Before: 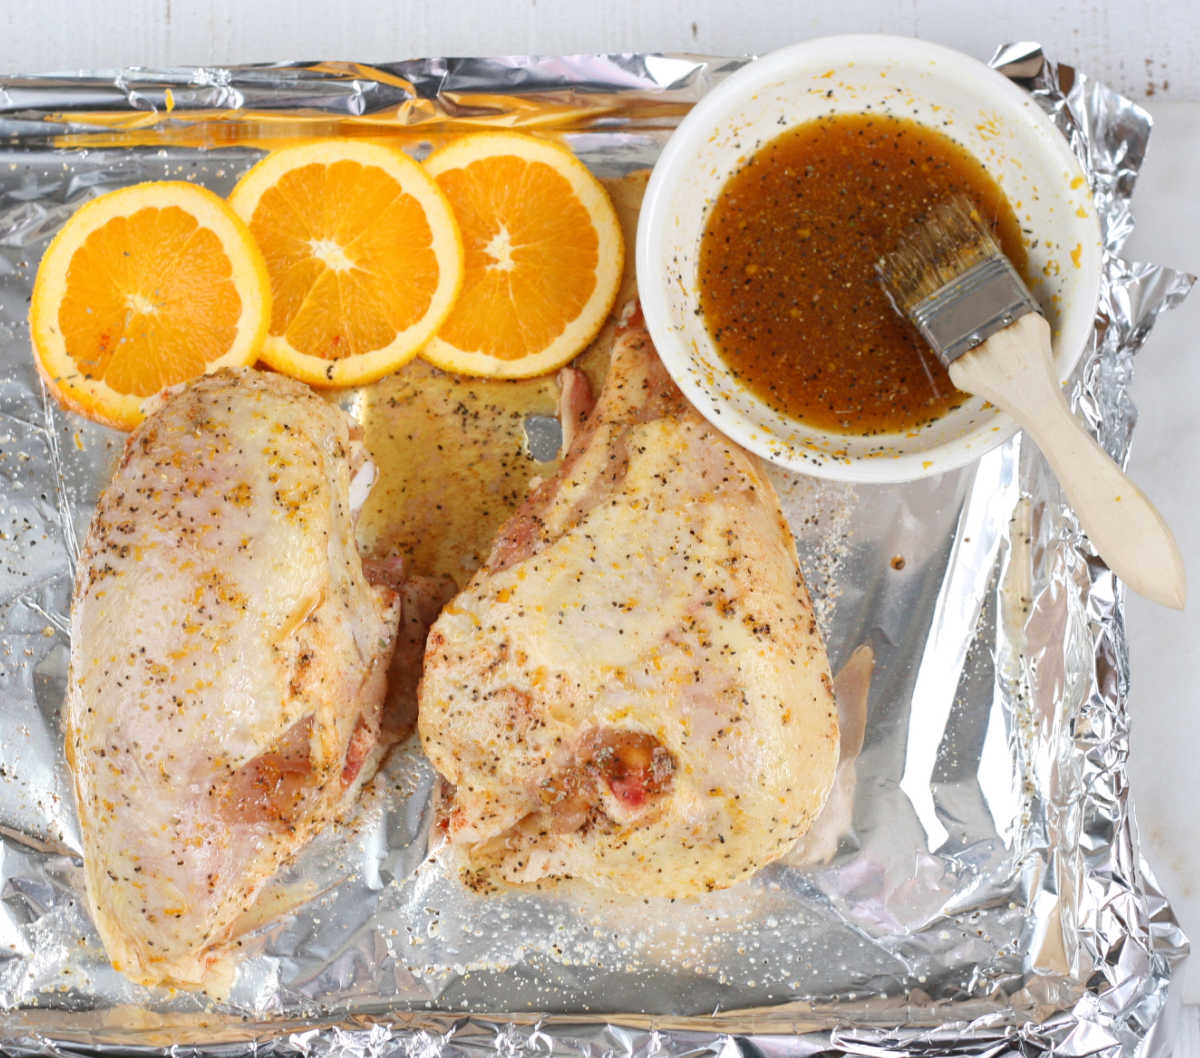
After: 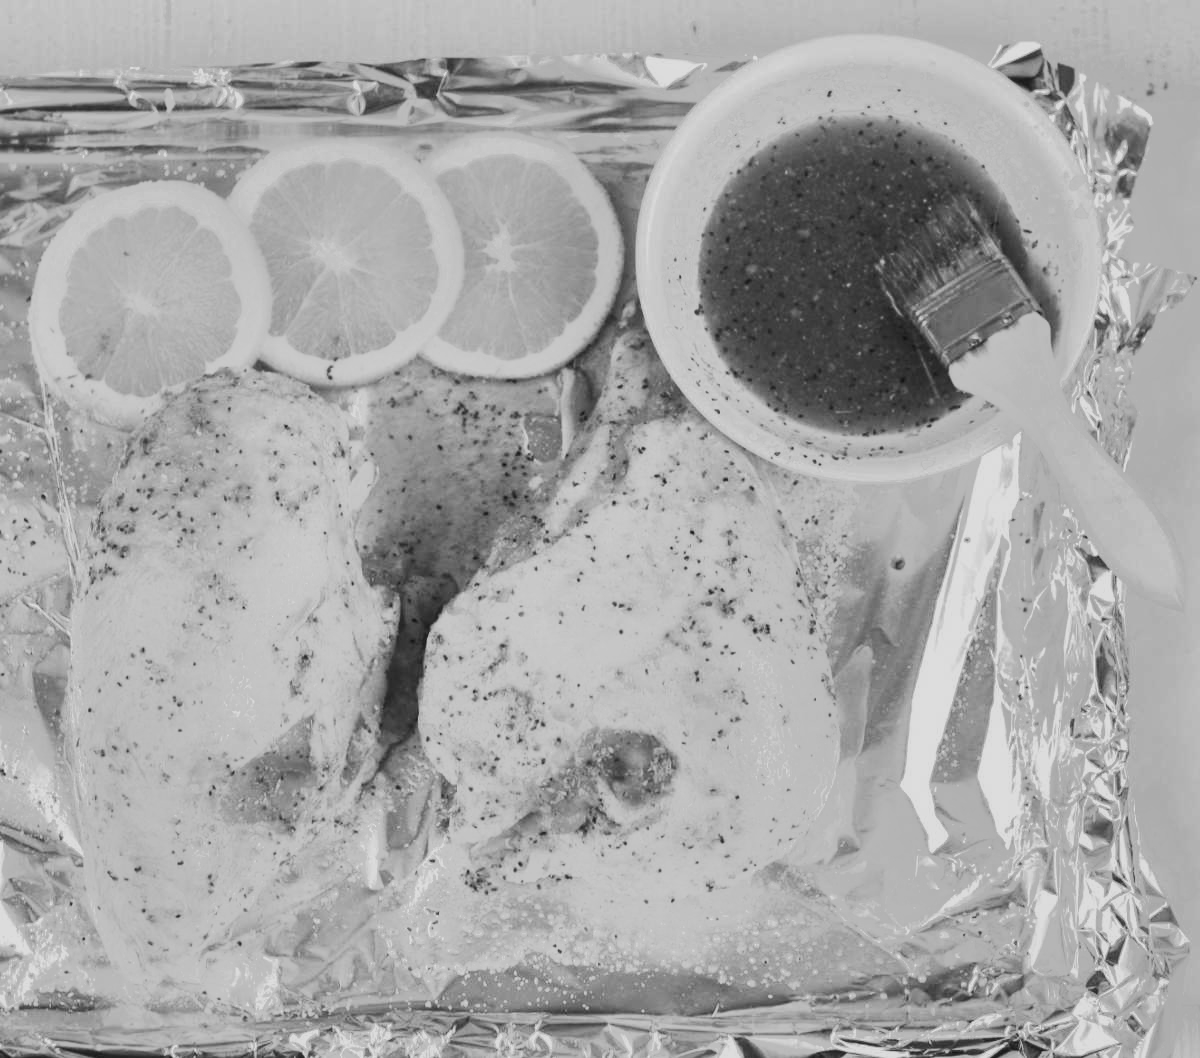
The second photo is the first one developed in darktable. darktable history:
tone equalizer: -7 EV -0.63 EV, -6 EV 1 EV, -5 EV -0.45 EV, -4 EV 0.43 EV, -3 EV 0.41 EV, -2 EV 0.15 EV, -1 EV -0.15 EV, +0 EV -0.39 EV, smoothing diameter 25%, edges refinement/feathering 10, preserve details guided filter
monochrome: on, module defaults
